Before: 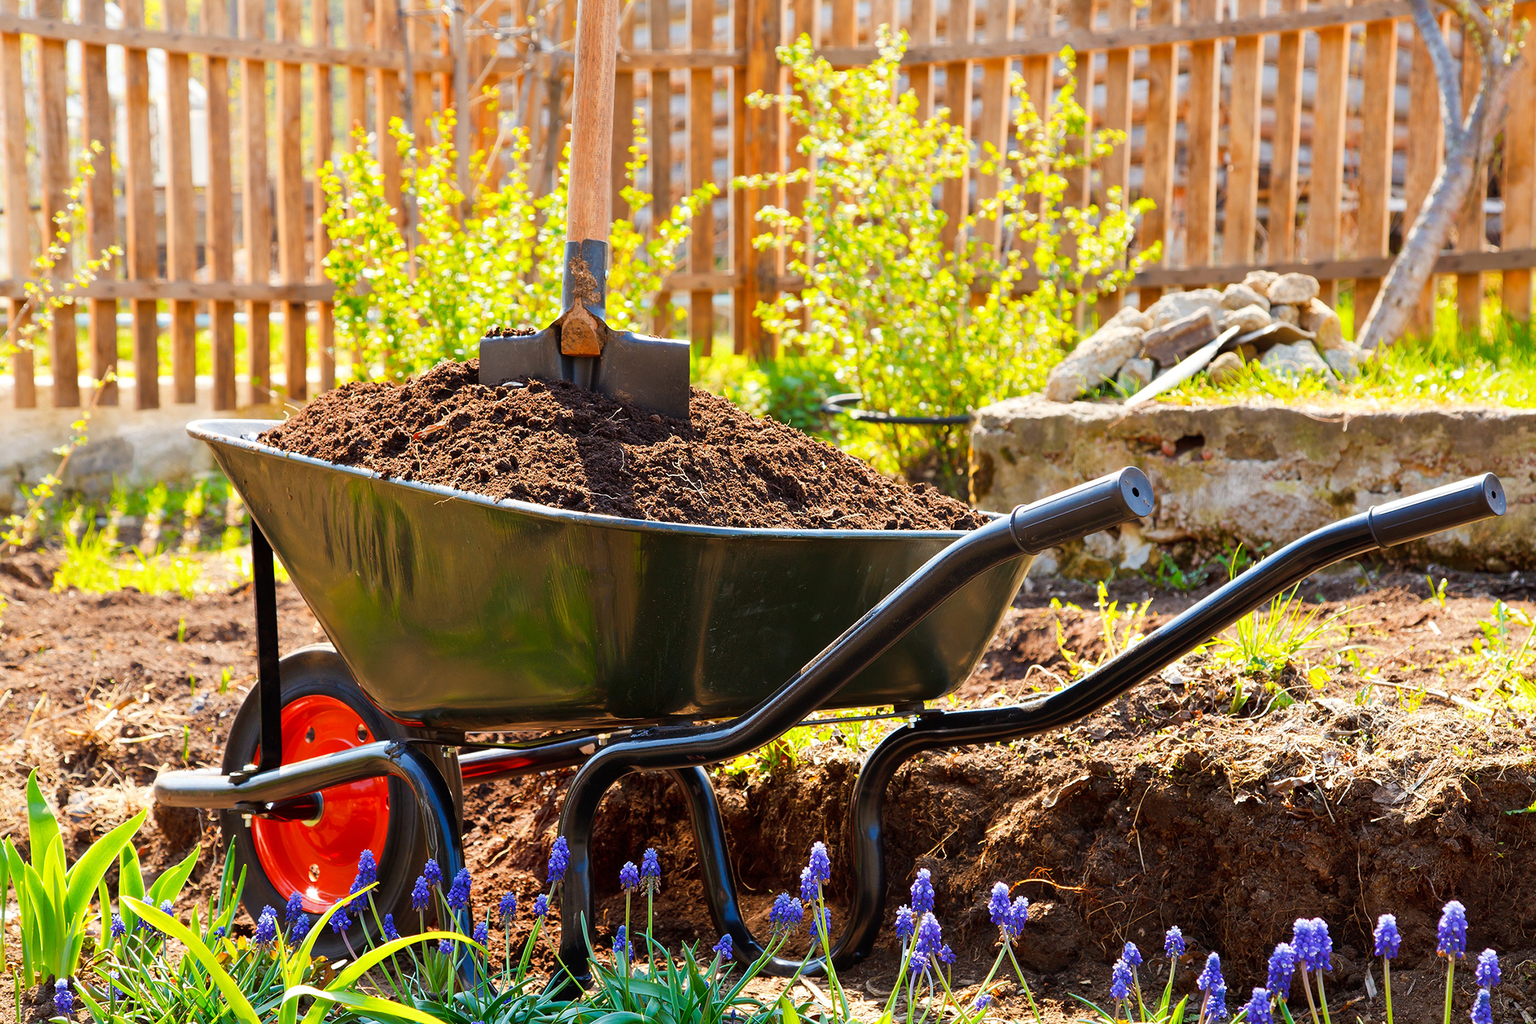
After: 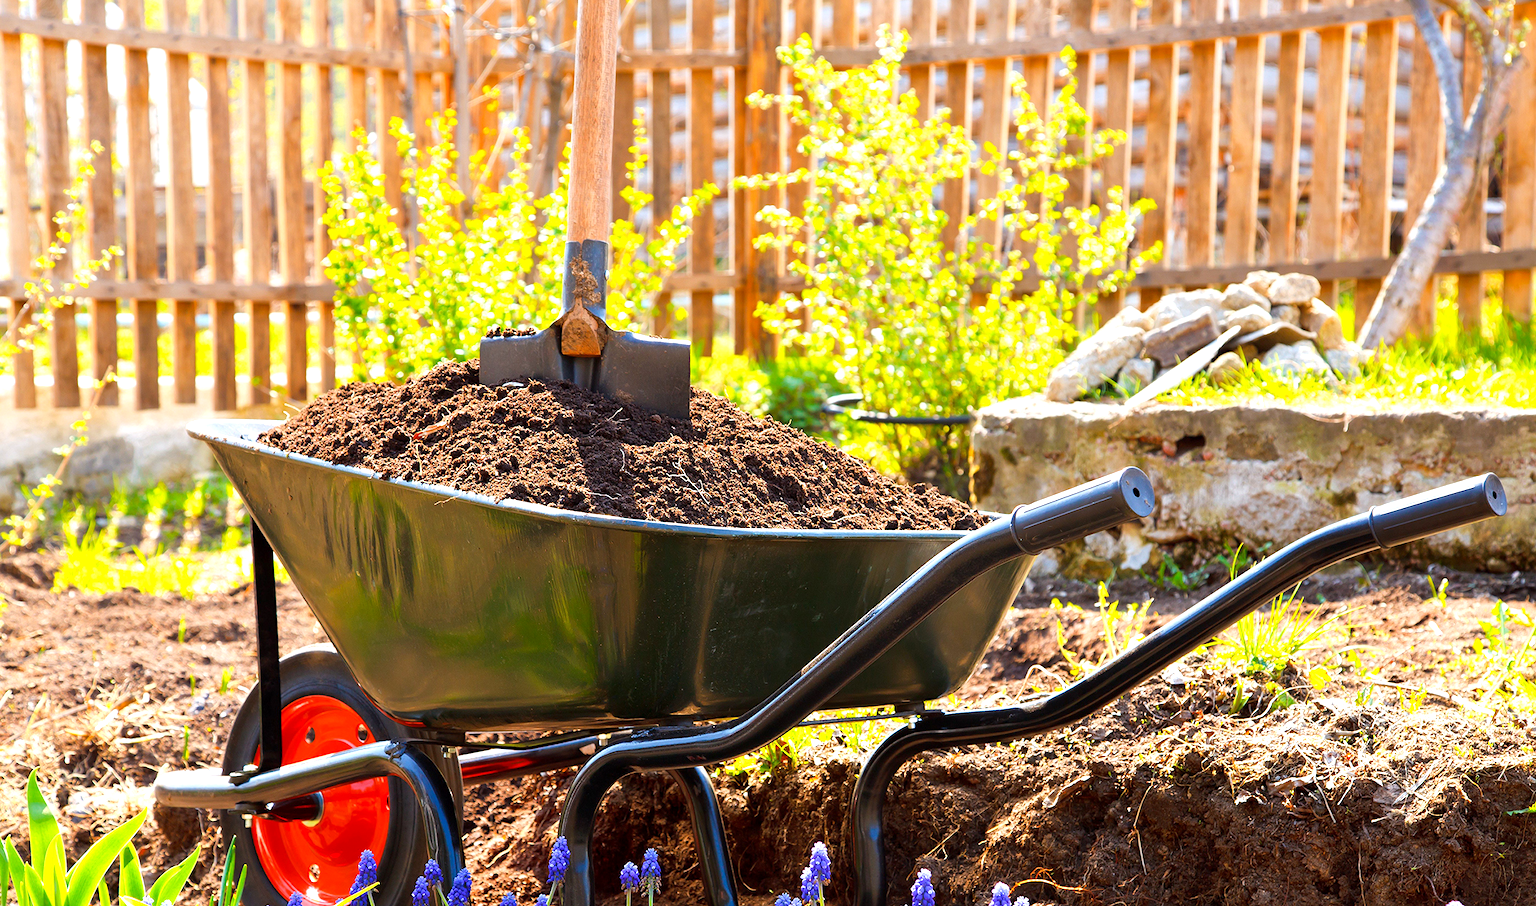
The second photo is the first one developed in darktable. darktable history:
exposure: black level correction 0.001, exposure 0.5 EV, compensate exposure bias true, compensate highlight preservation false
white balance: red 0.983, blue 1.036
crop and rotate: top 0%, bottom 11.49%
